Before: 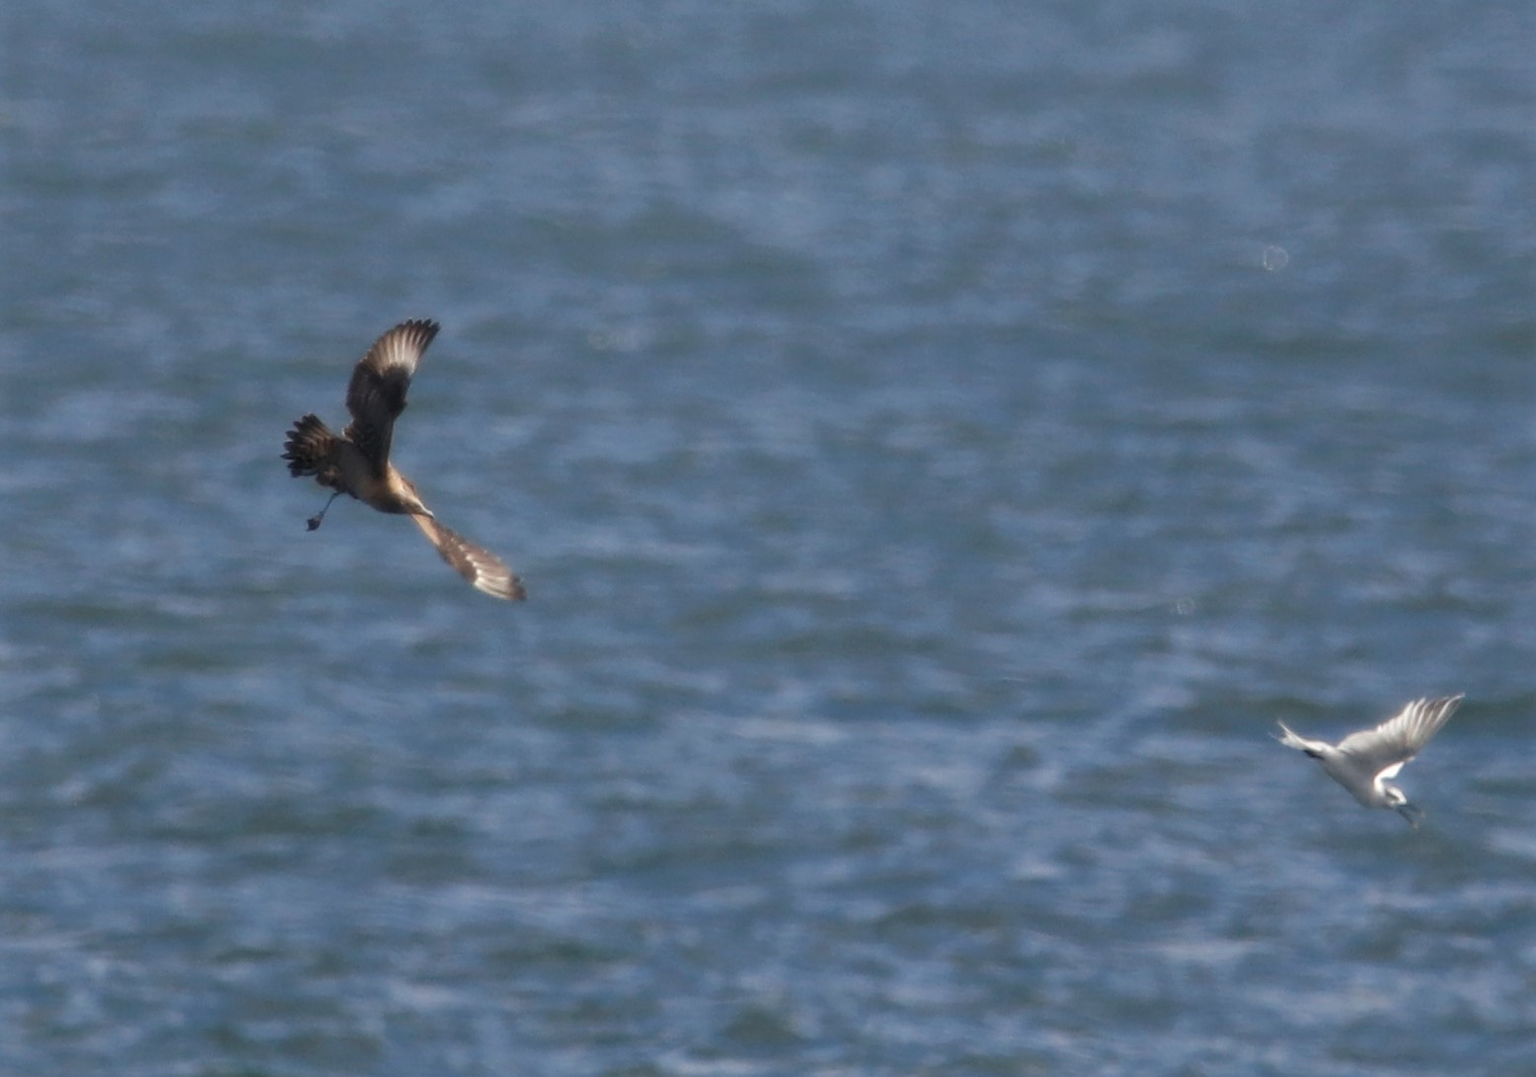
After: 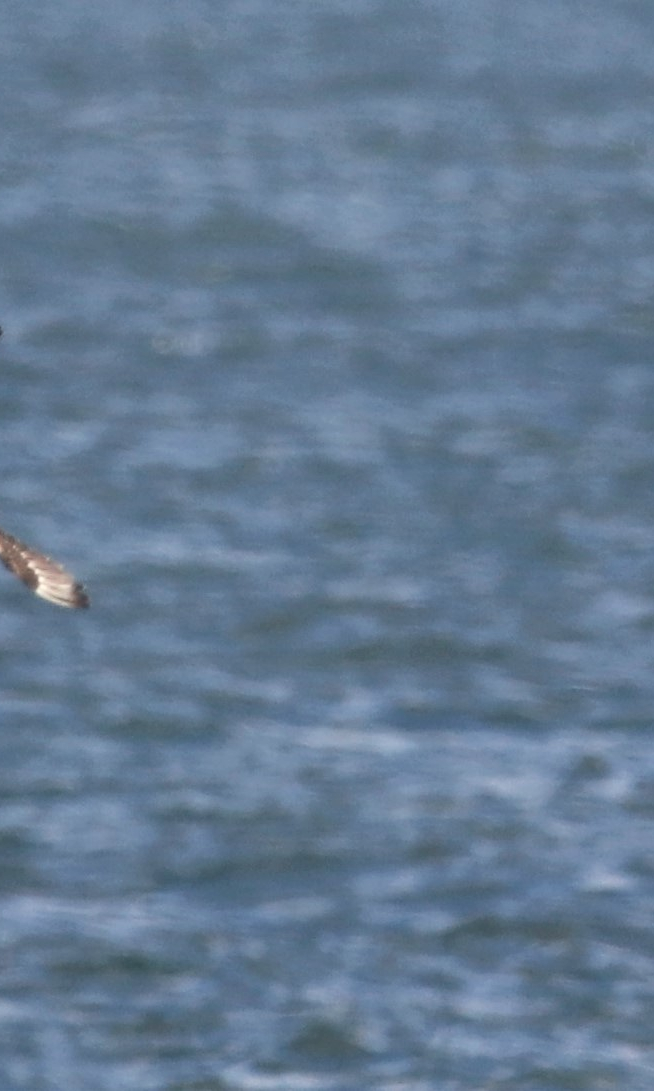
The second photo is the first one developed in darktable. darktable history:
contrast brightness saturation: contrast 0.238, brightness 0.086
crop: left 28.589%, right 29.335%
shadows and highlights: shadows 21.04, highlights -35.38, soften with gaussian
